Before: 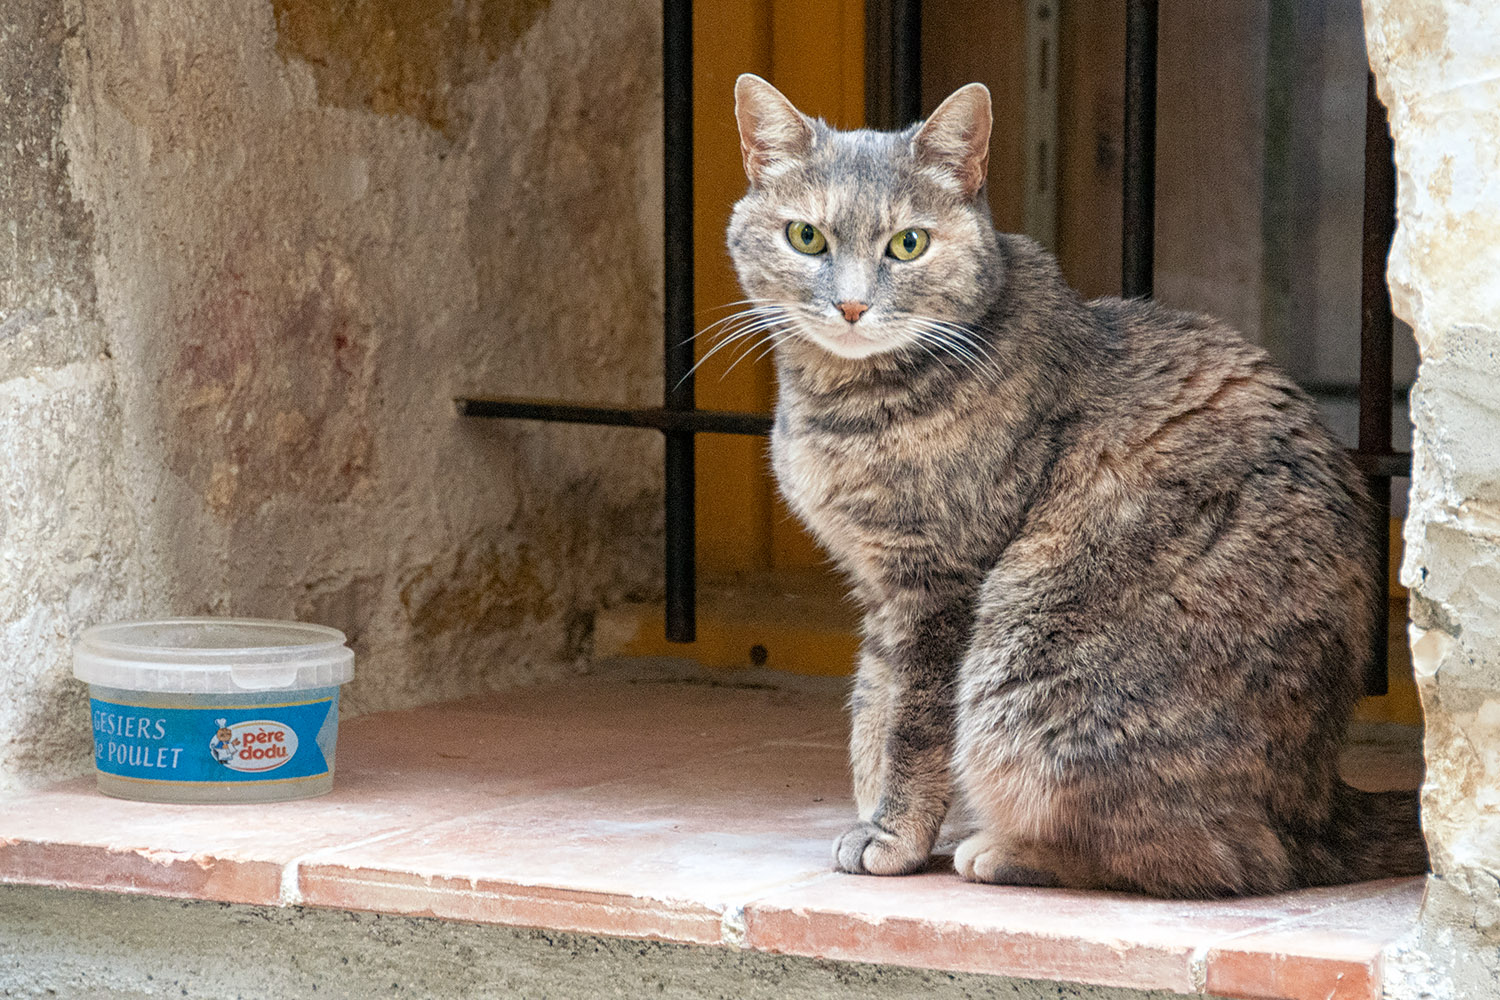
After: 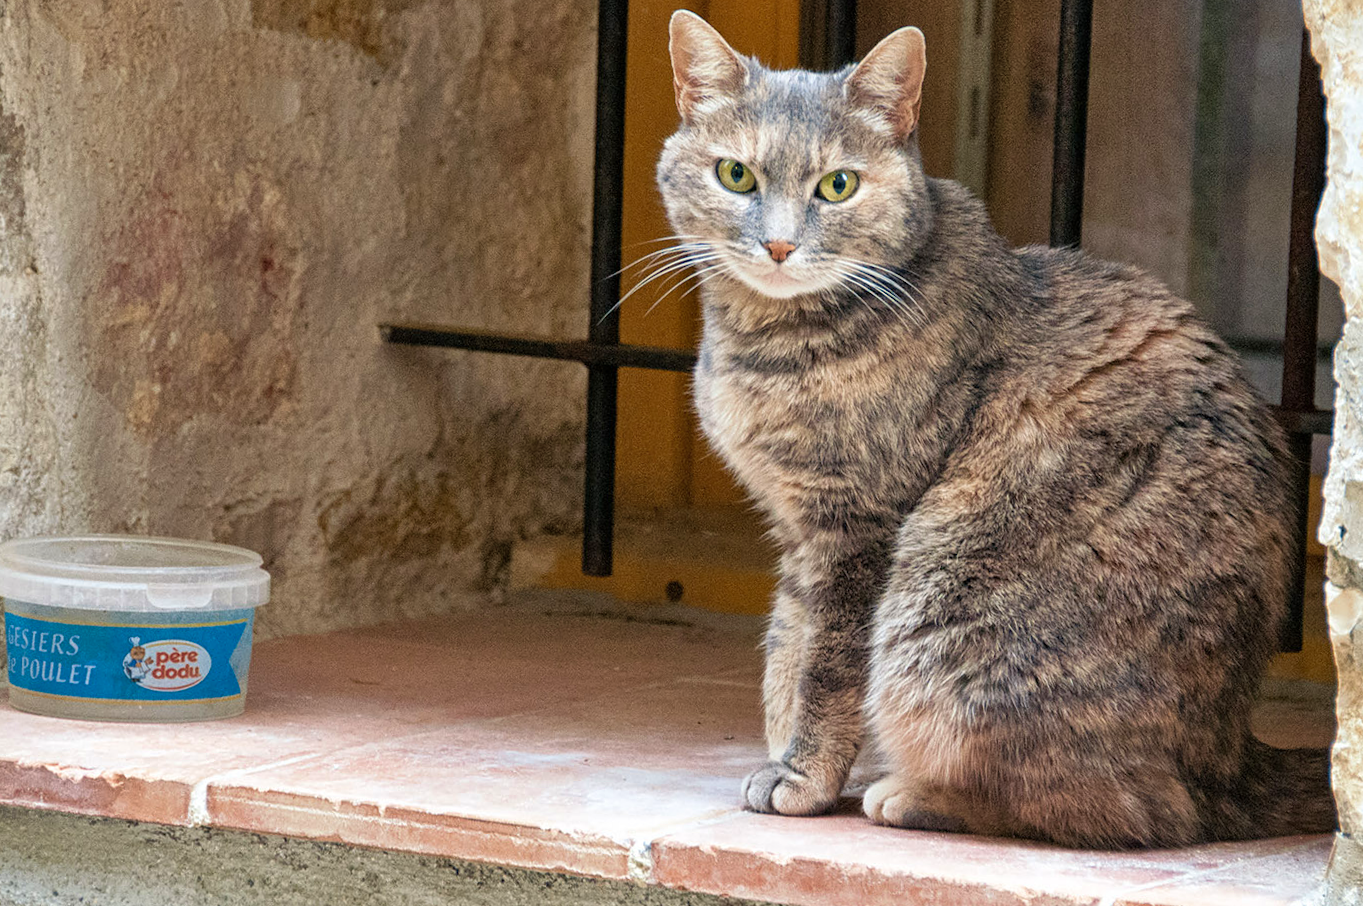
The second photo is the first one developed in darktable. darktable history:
velvia: on, module defaults
crop and rotate: angle -1.91°, left 3.114%, top 4.299%, right 1.507%, bottom 0.567%
shadows and highlights: shadows 52.45, soften with gaussian
